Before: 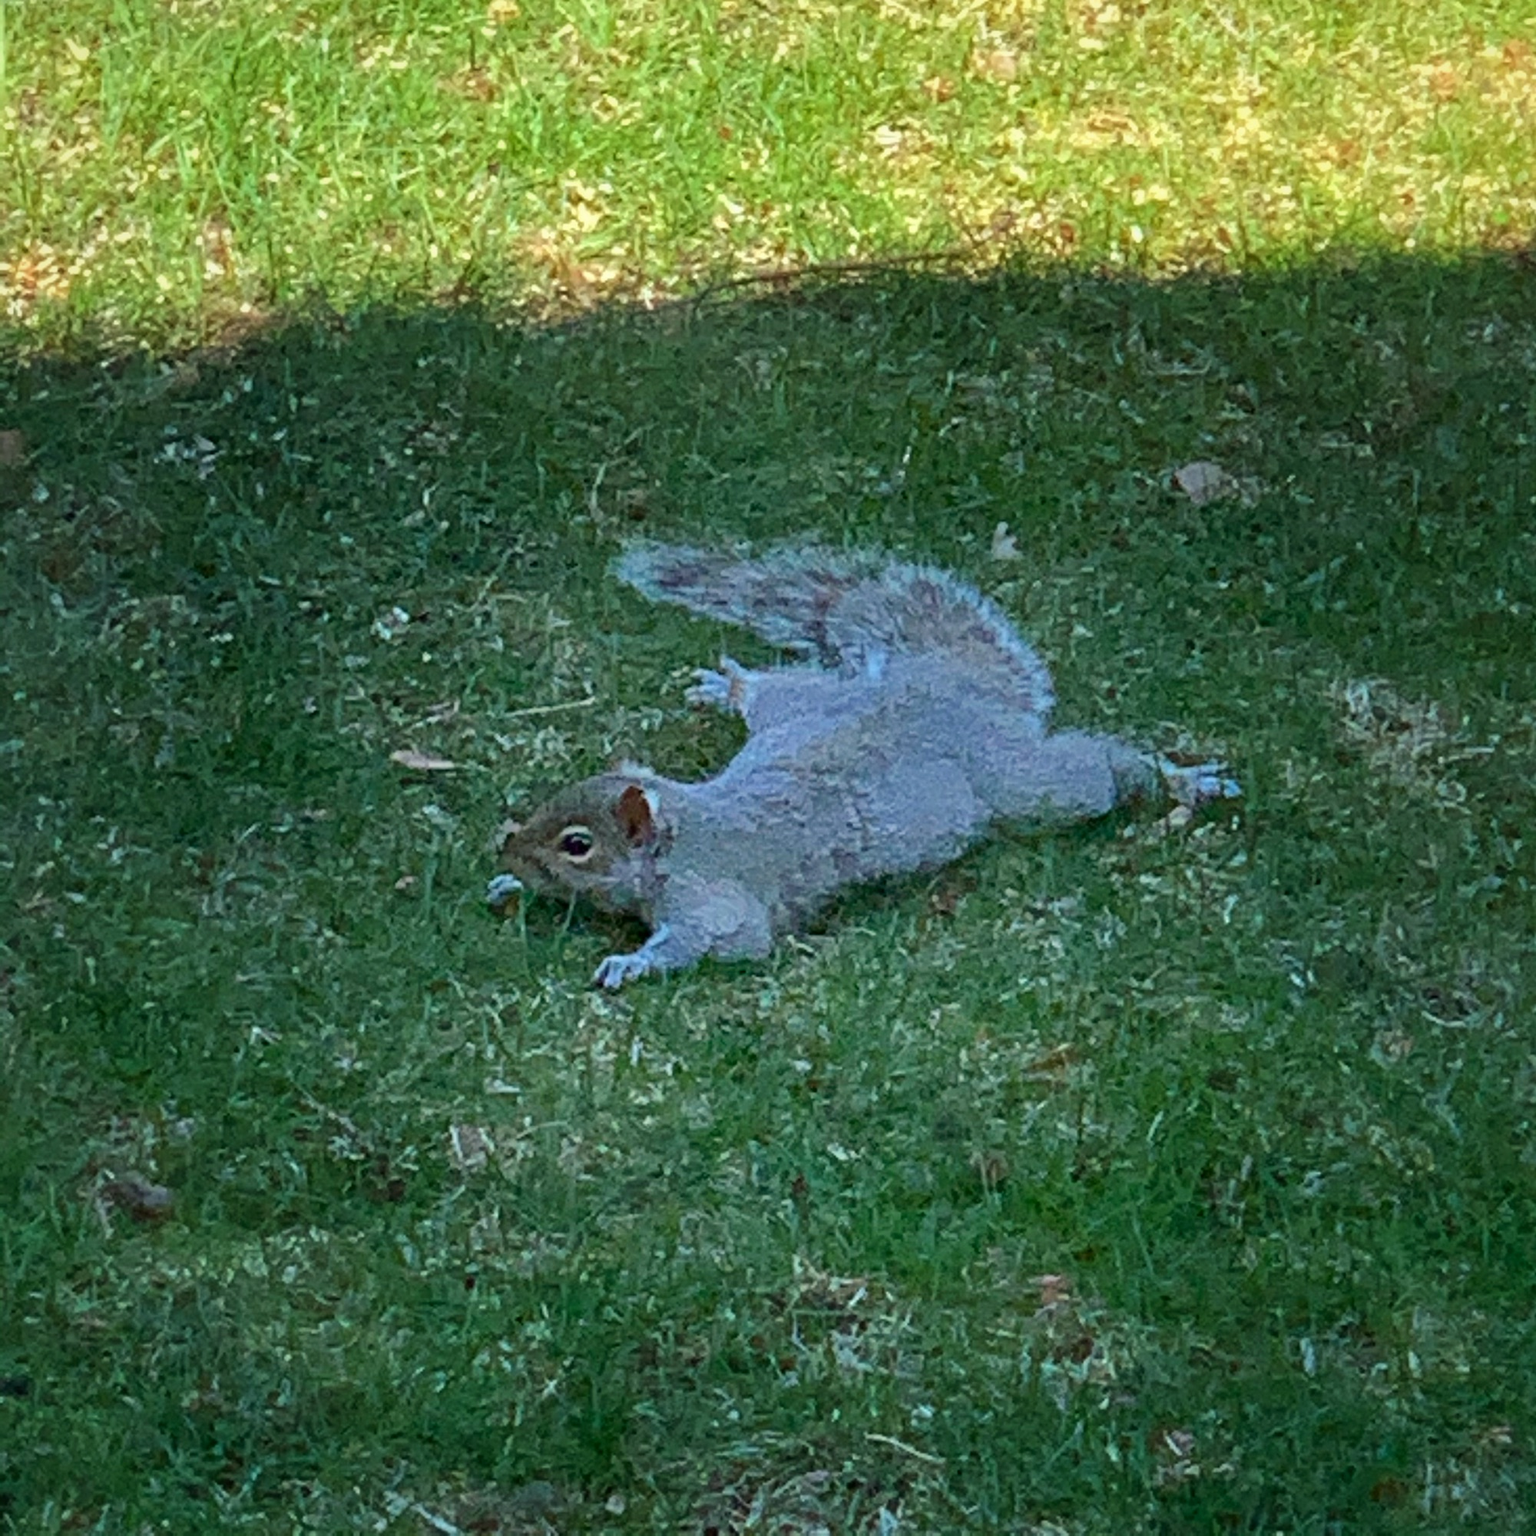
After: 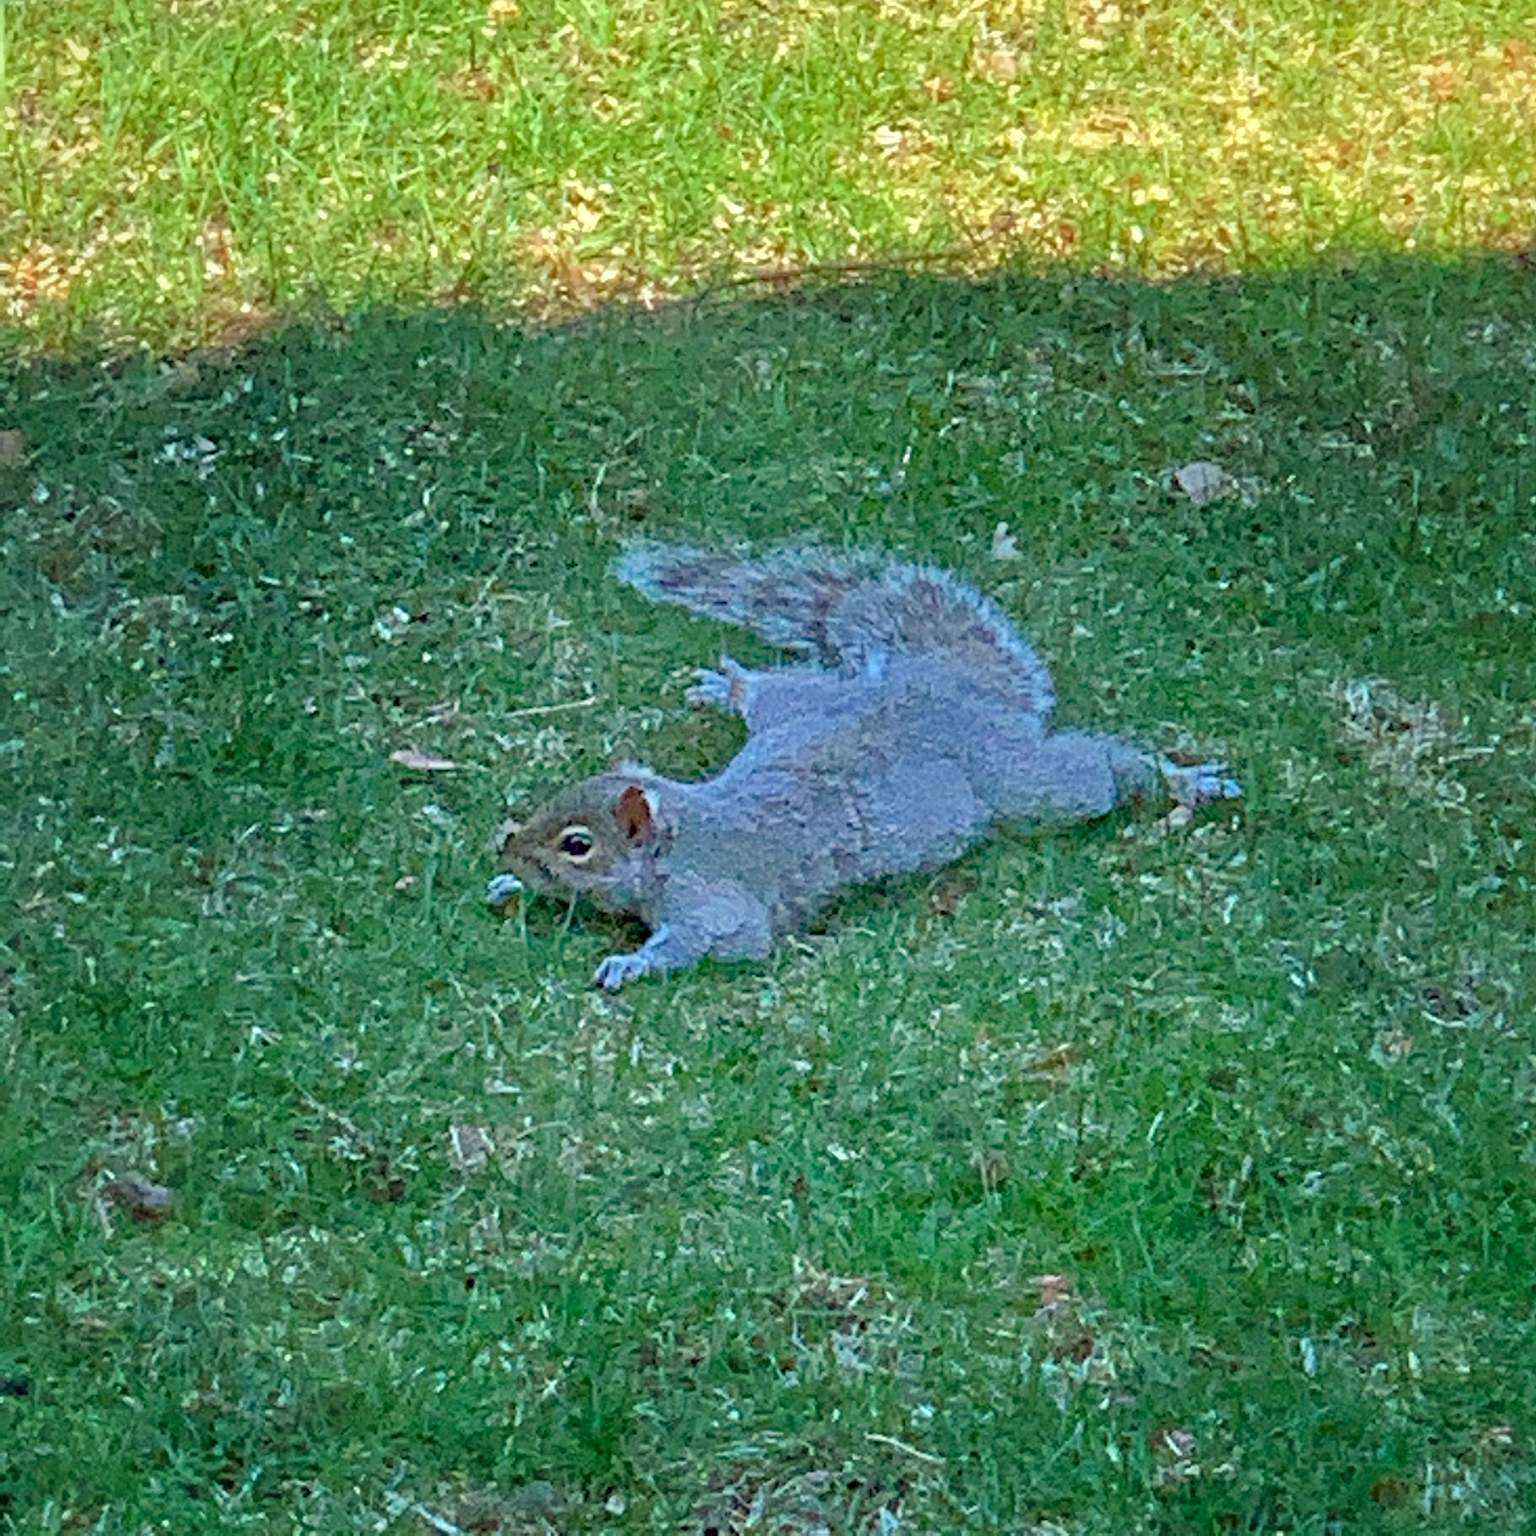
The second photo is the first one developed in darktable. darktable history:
tone equalizer: -7 EV 0.161 EV, -6 EV 0.597 EV, -5 EV 1.15 EV, -4 EV 1.31 EV, -3 EV 1.12 EV, -2 EV 0.6 EV, -1 EV 0.154 EV
haze removal: compatibility mode true, adaptive false
